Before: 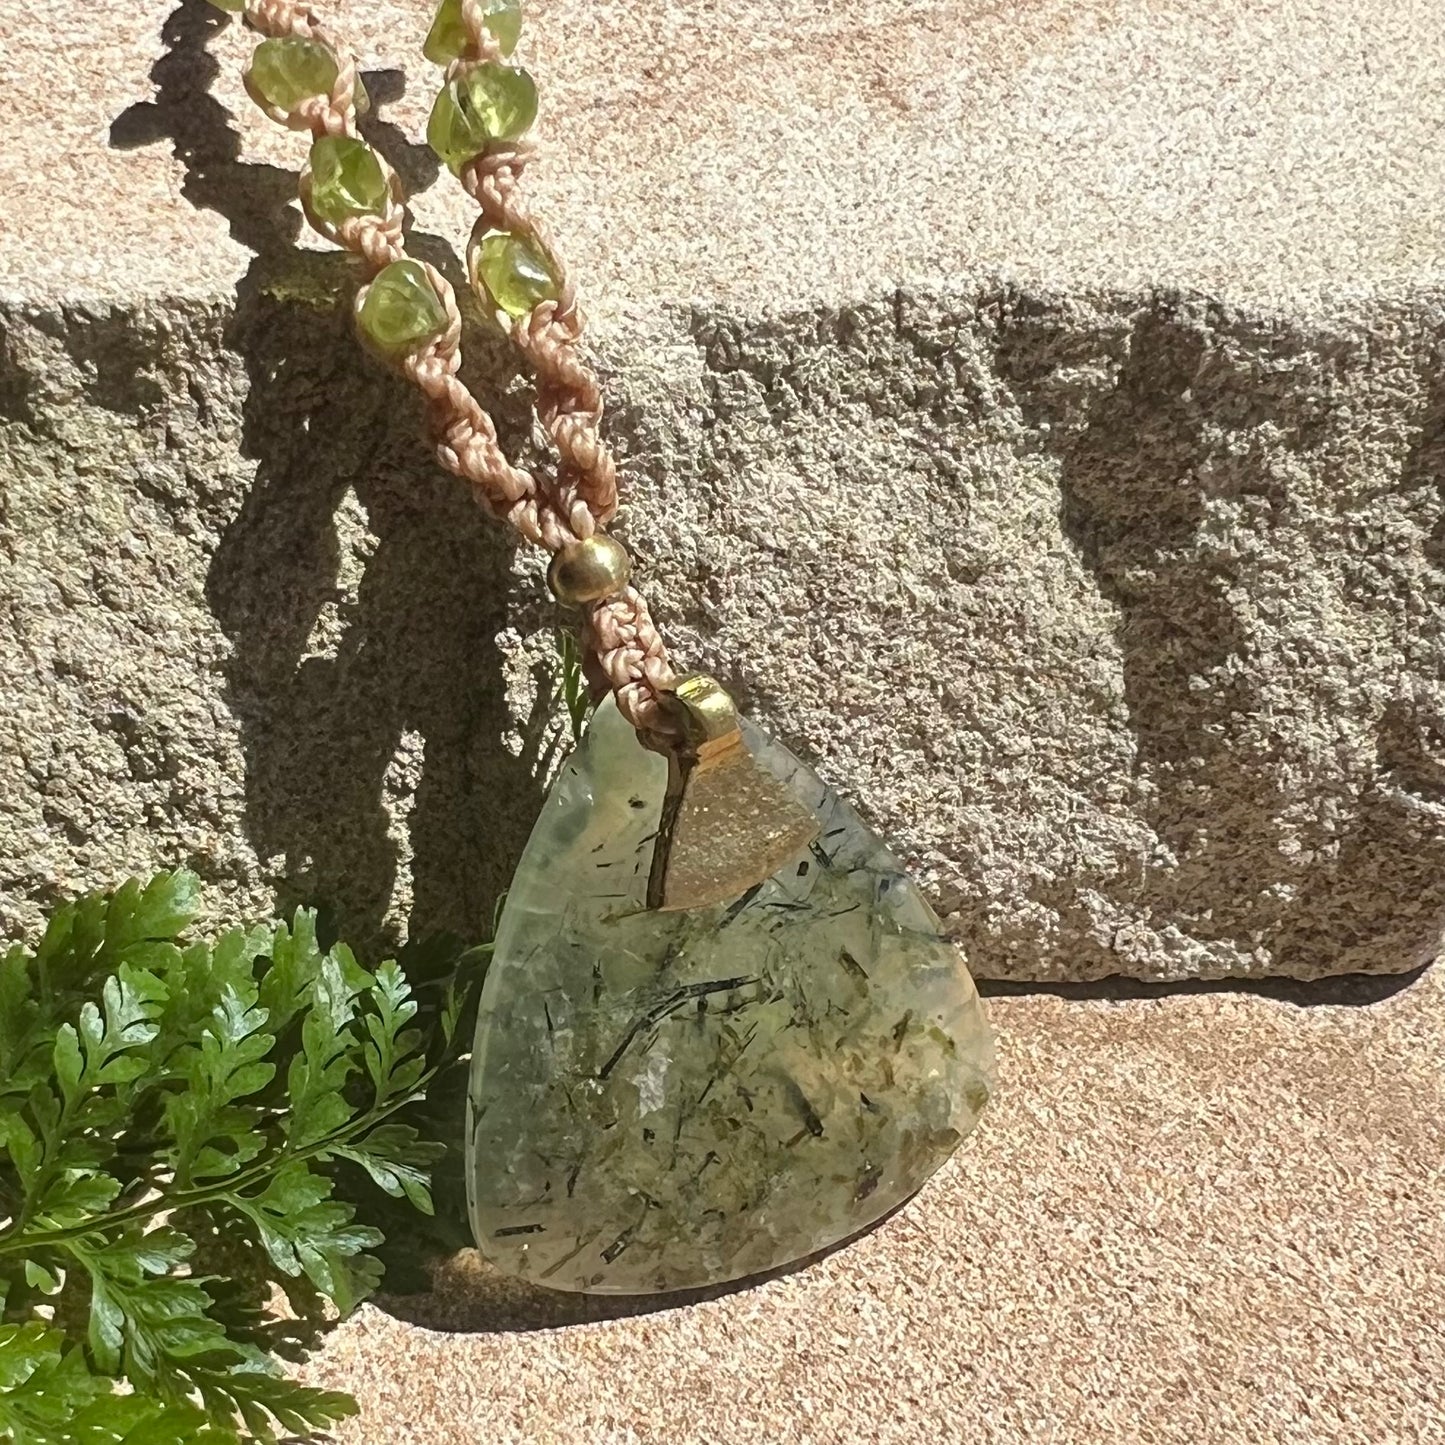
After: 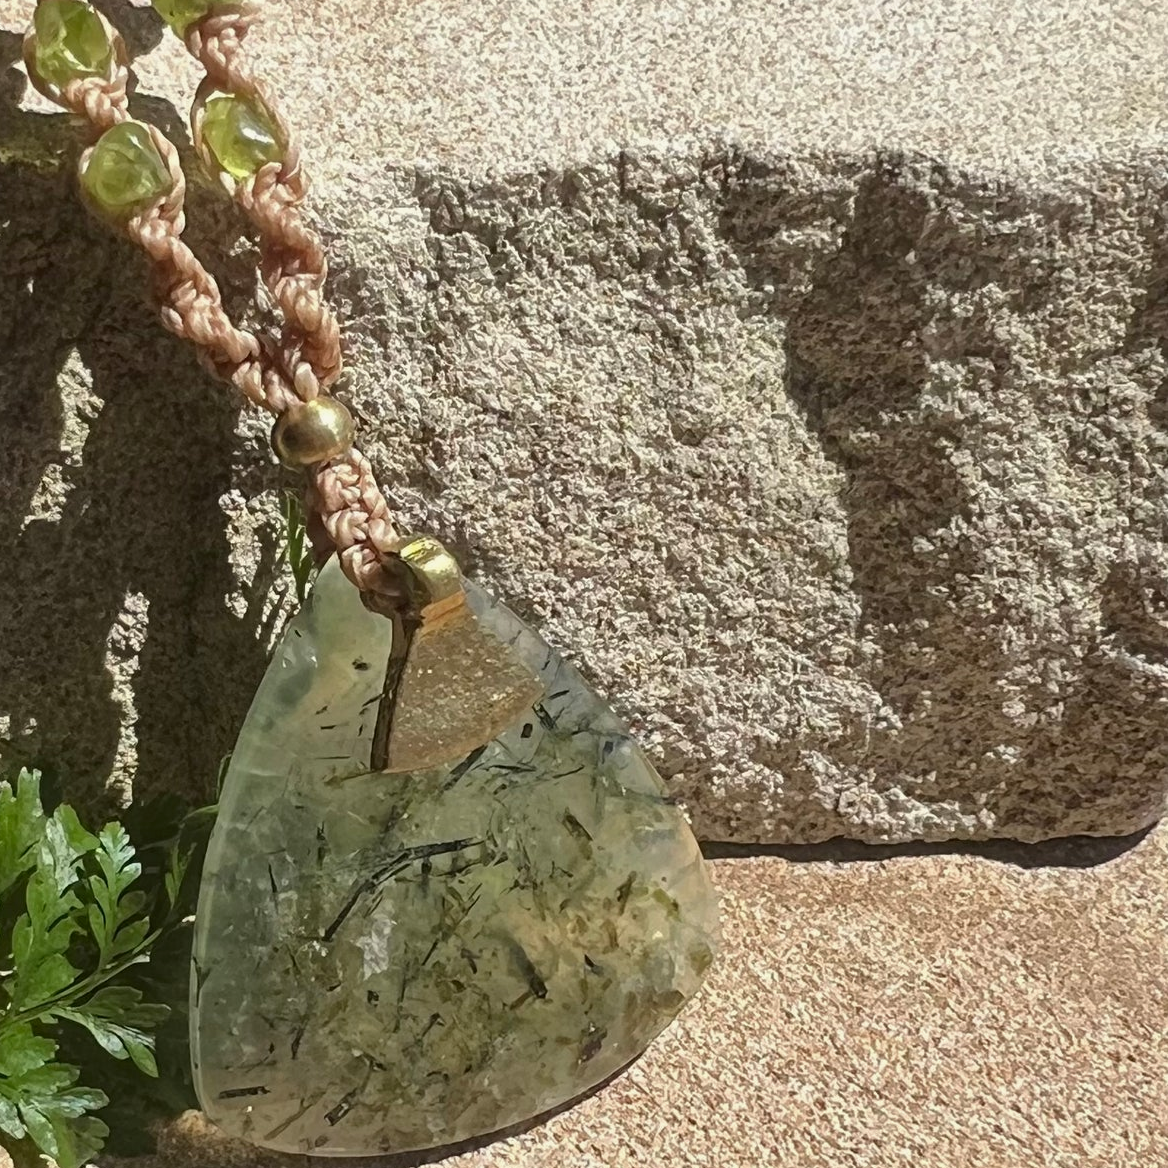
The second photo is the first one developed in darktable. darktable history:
shadows and highlights: shadows -20, white point adjustment -2, highlights -35
crop: left 19.159%, top 9.58%, bottom 9.58%
